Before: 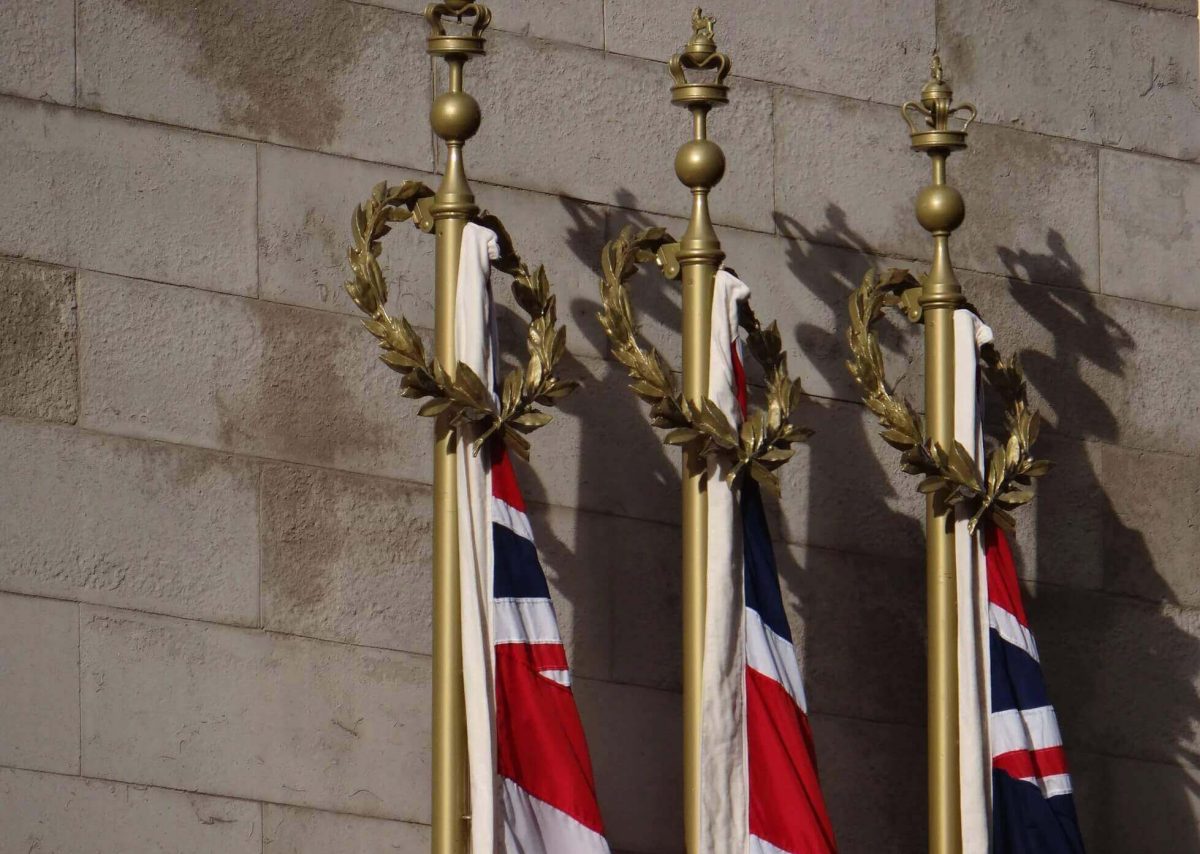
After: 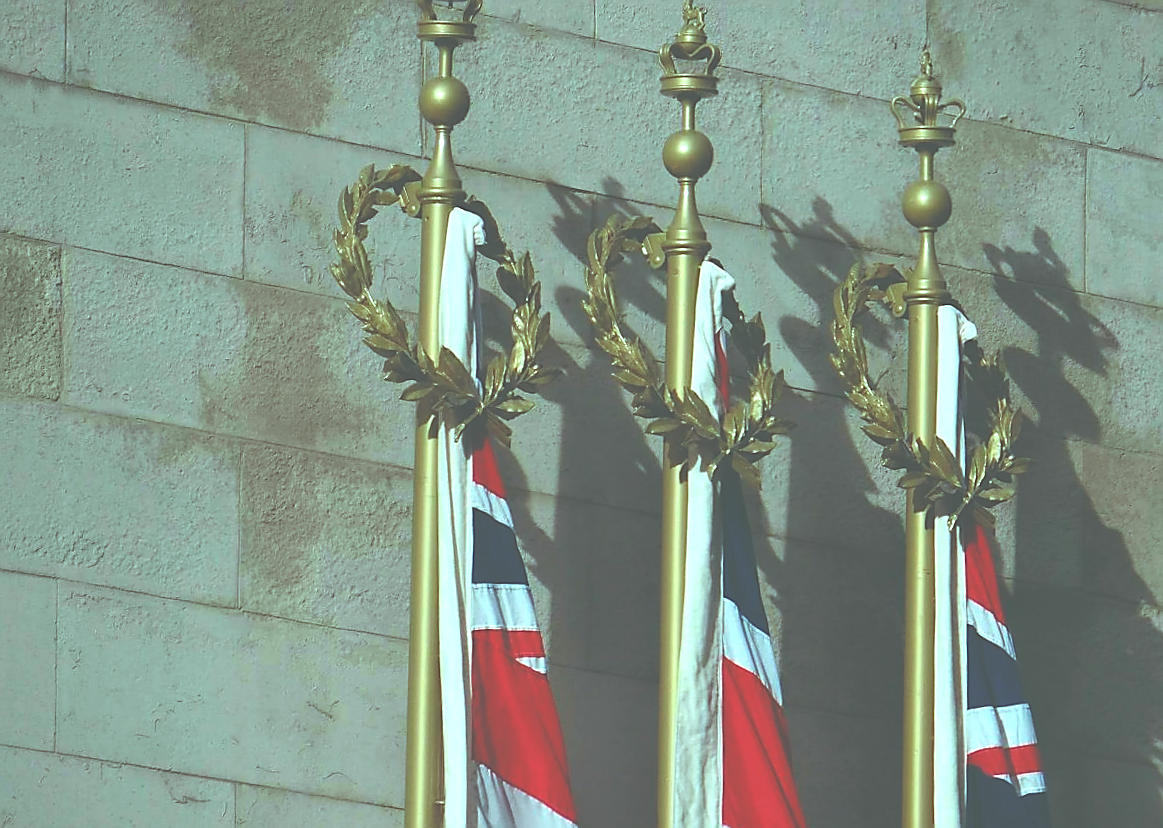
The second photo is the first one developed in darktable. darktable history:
crop and rotate: angle -1.28°
color balance rgb: shadows lift › chroma 0.892%, shadows lift › hue 112.27°, highlights gain › chroma 5.331%, highlights gain › hue 197.85°, linear chroma grading › global chroma 9.839%, perceptual saturation grading › global saturation 27.385%, perceptual saturation grading › highlights -28.269%, perceptual saturation grading › mid-tones 15.505%, perceptual saturation grading › shadows 32.896%, contrast 4.968%
exposure: black level correction -0.071, exposure 0.5 EV, compensate exposure bias true, compensate highlight preservation false
sharpen: radius 1.422, amount 1.258, threshold 0.826
